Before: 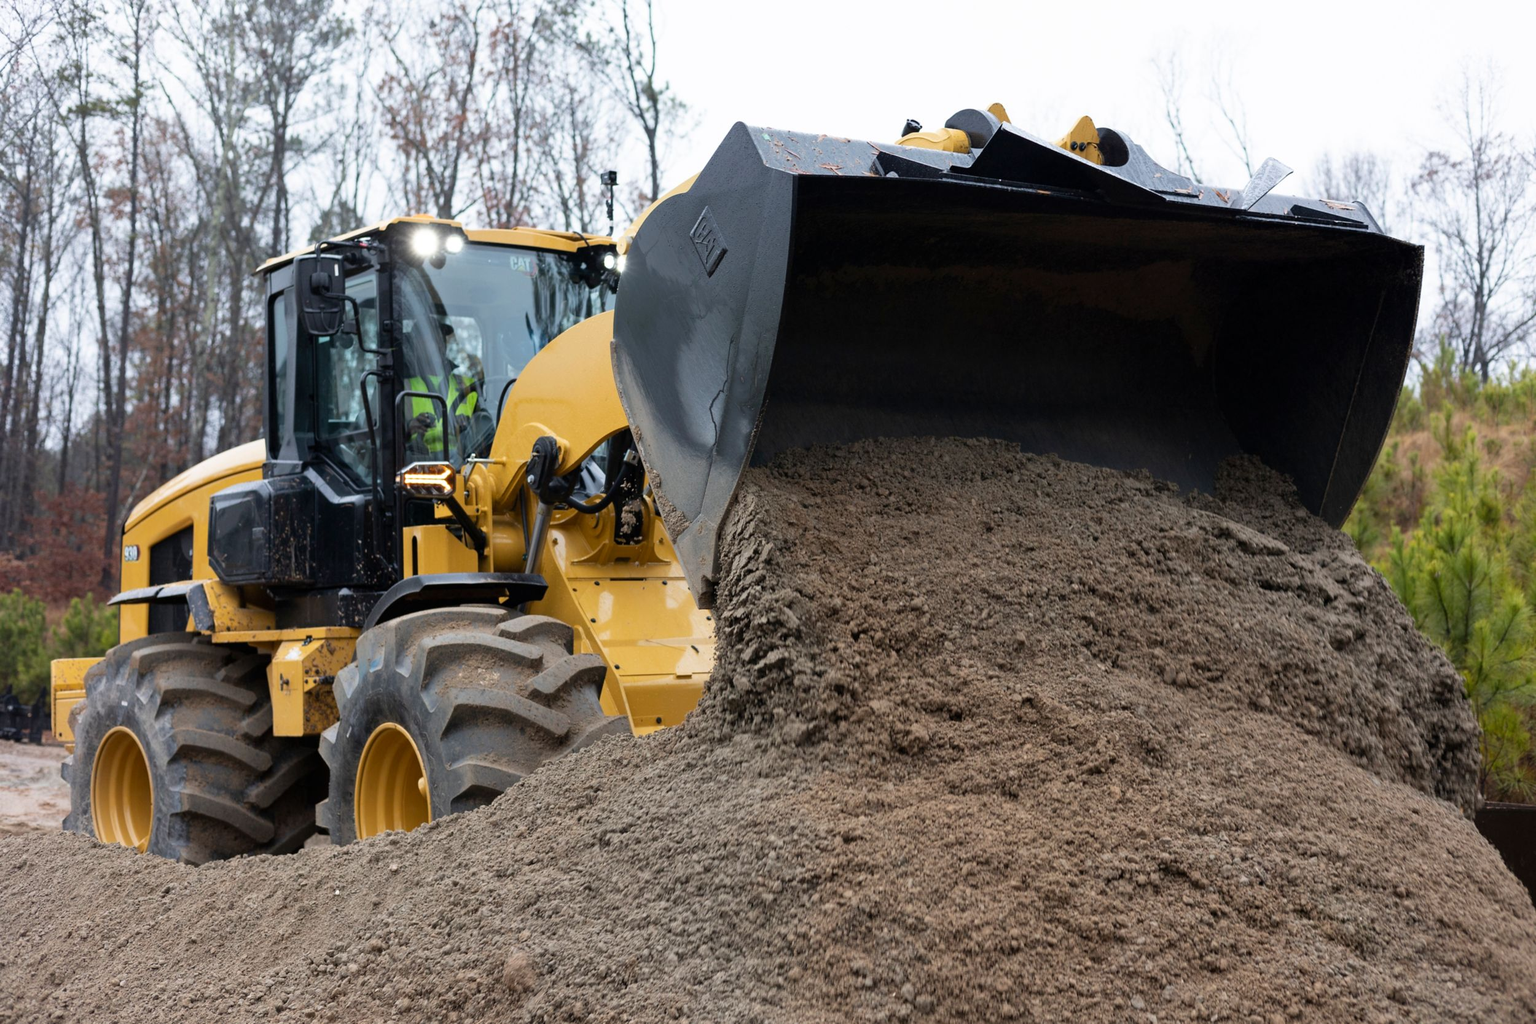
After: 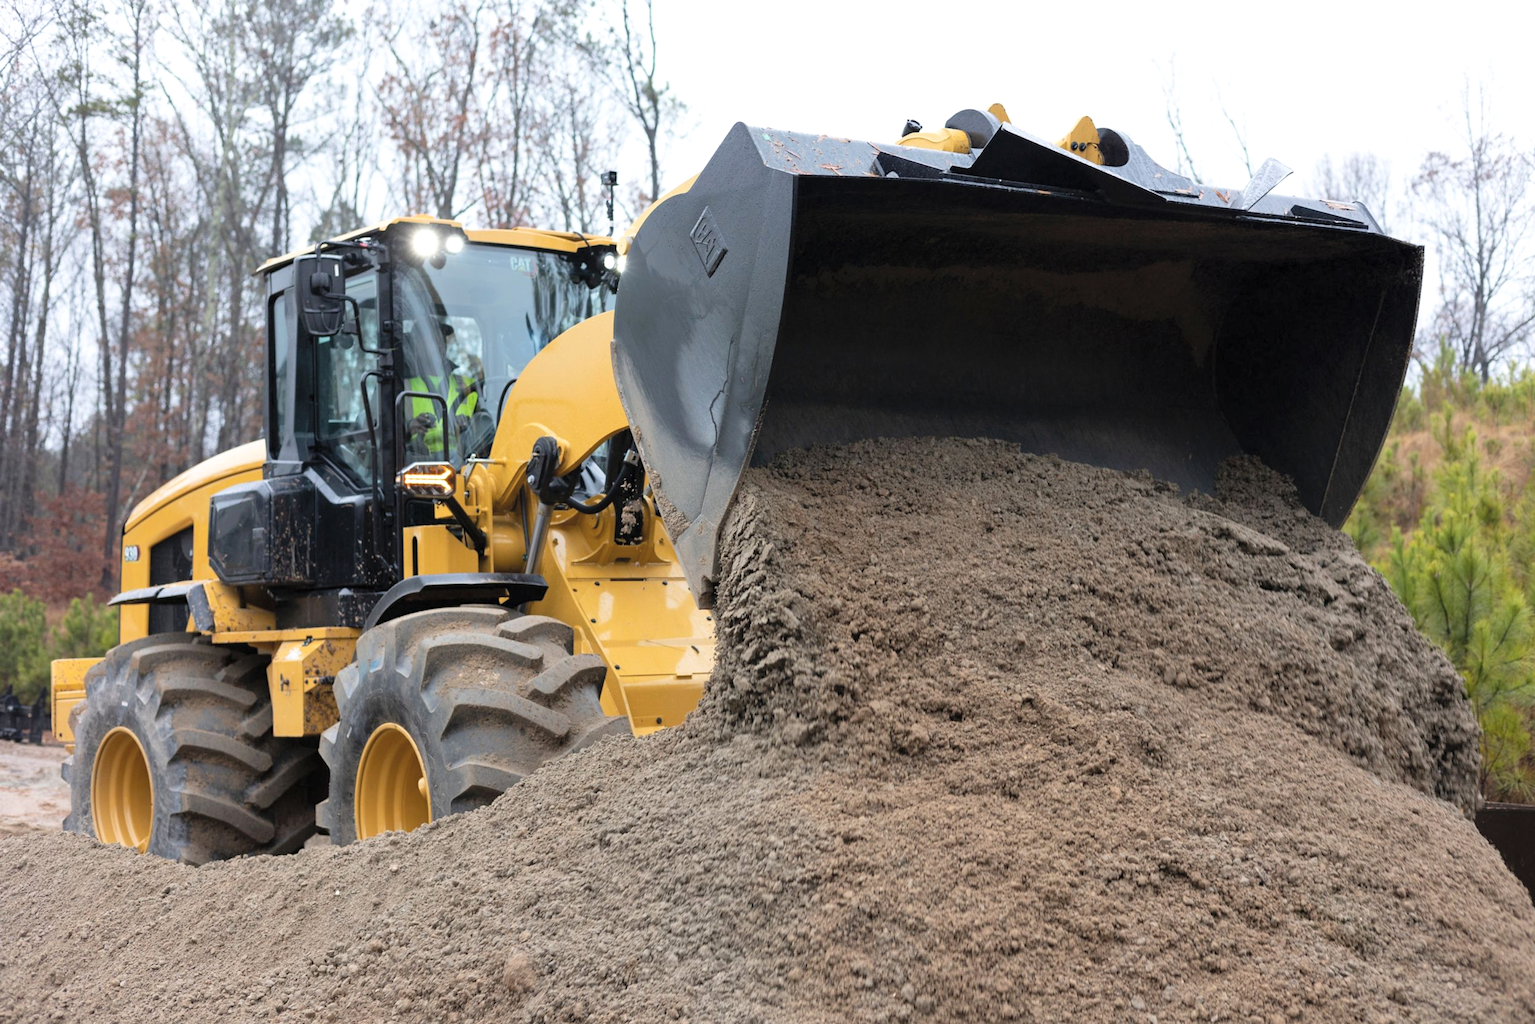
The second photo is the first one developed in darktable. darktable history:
exposure: exposure 0.128 EV, compensate exposure bias true, compensate highlight preservation false
contrast brightness saturation: brightness 0.142
